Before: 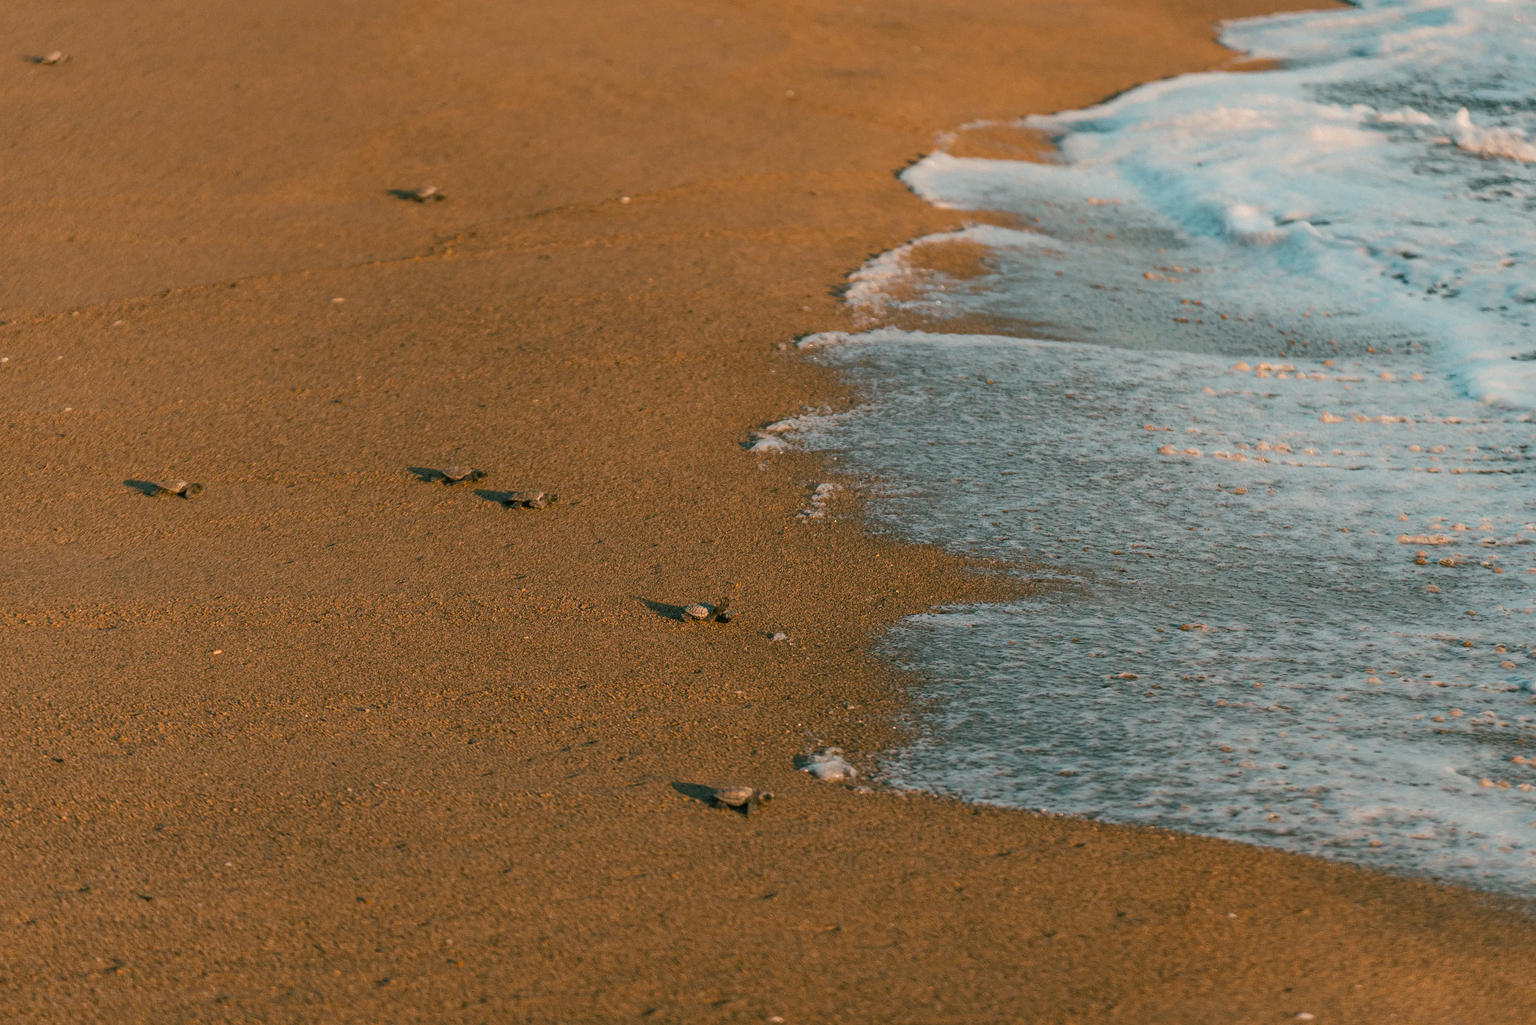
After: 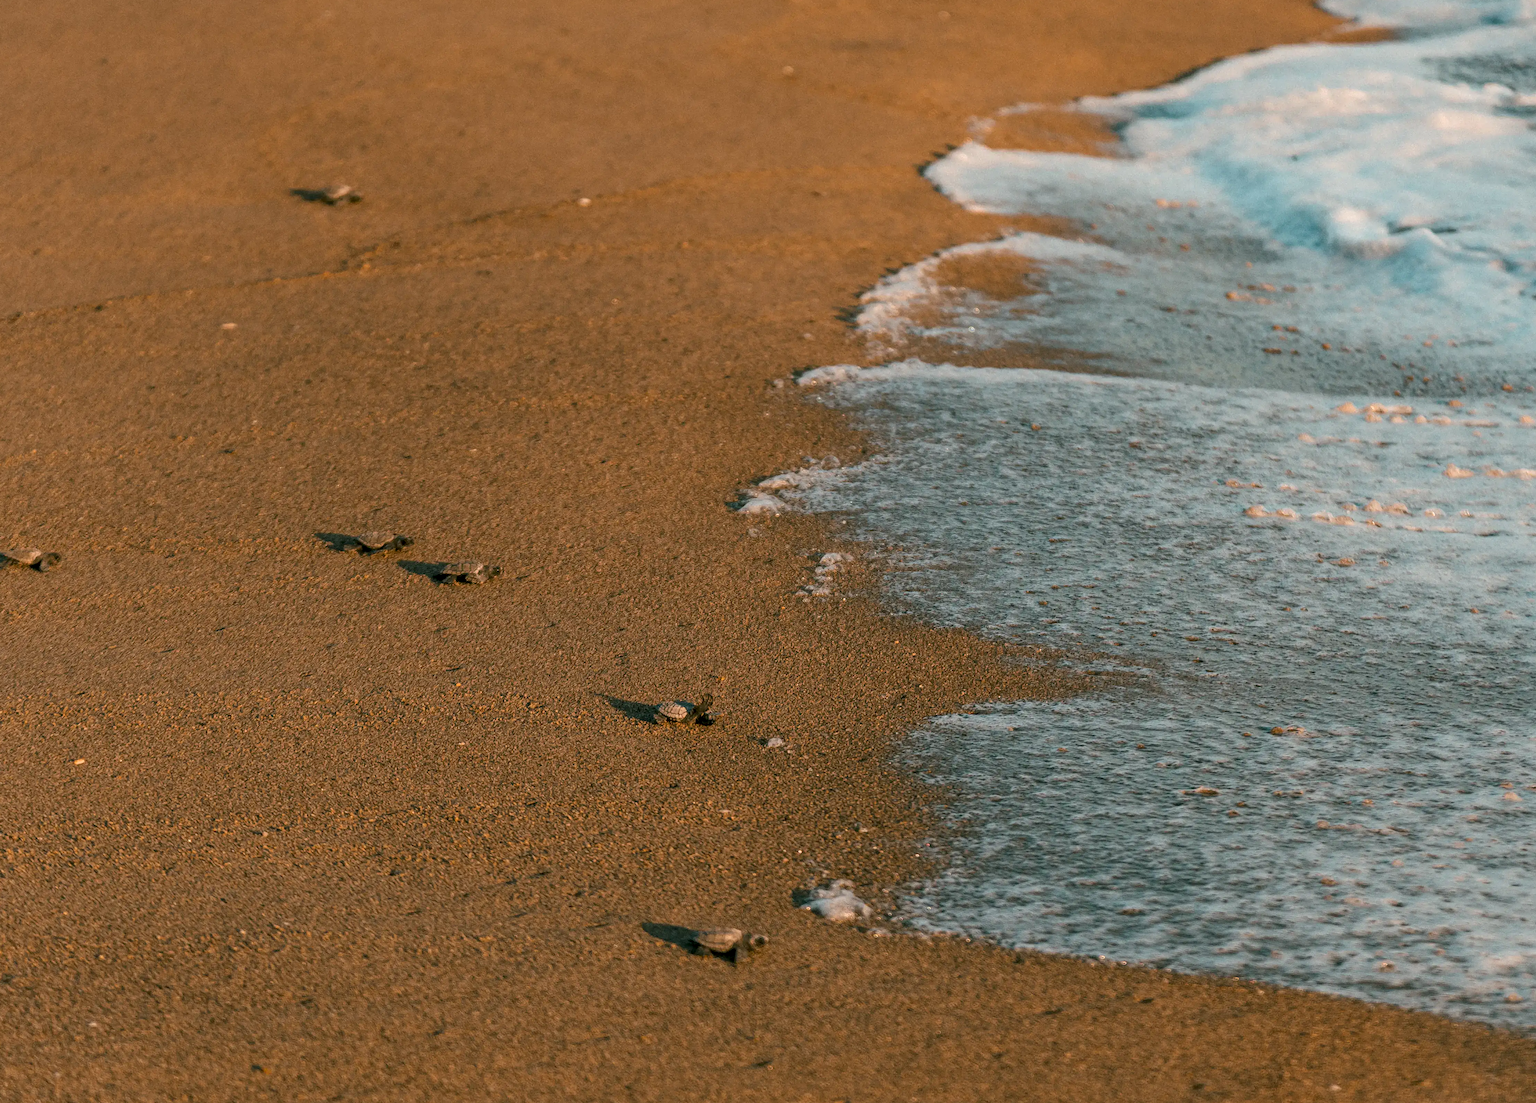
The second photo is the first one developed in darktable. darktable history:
local contrast: on, module defaults
crop: left 10.001%, top 3.629%, right 9.189%, bottom 9.357%
